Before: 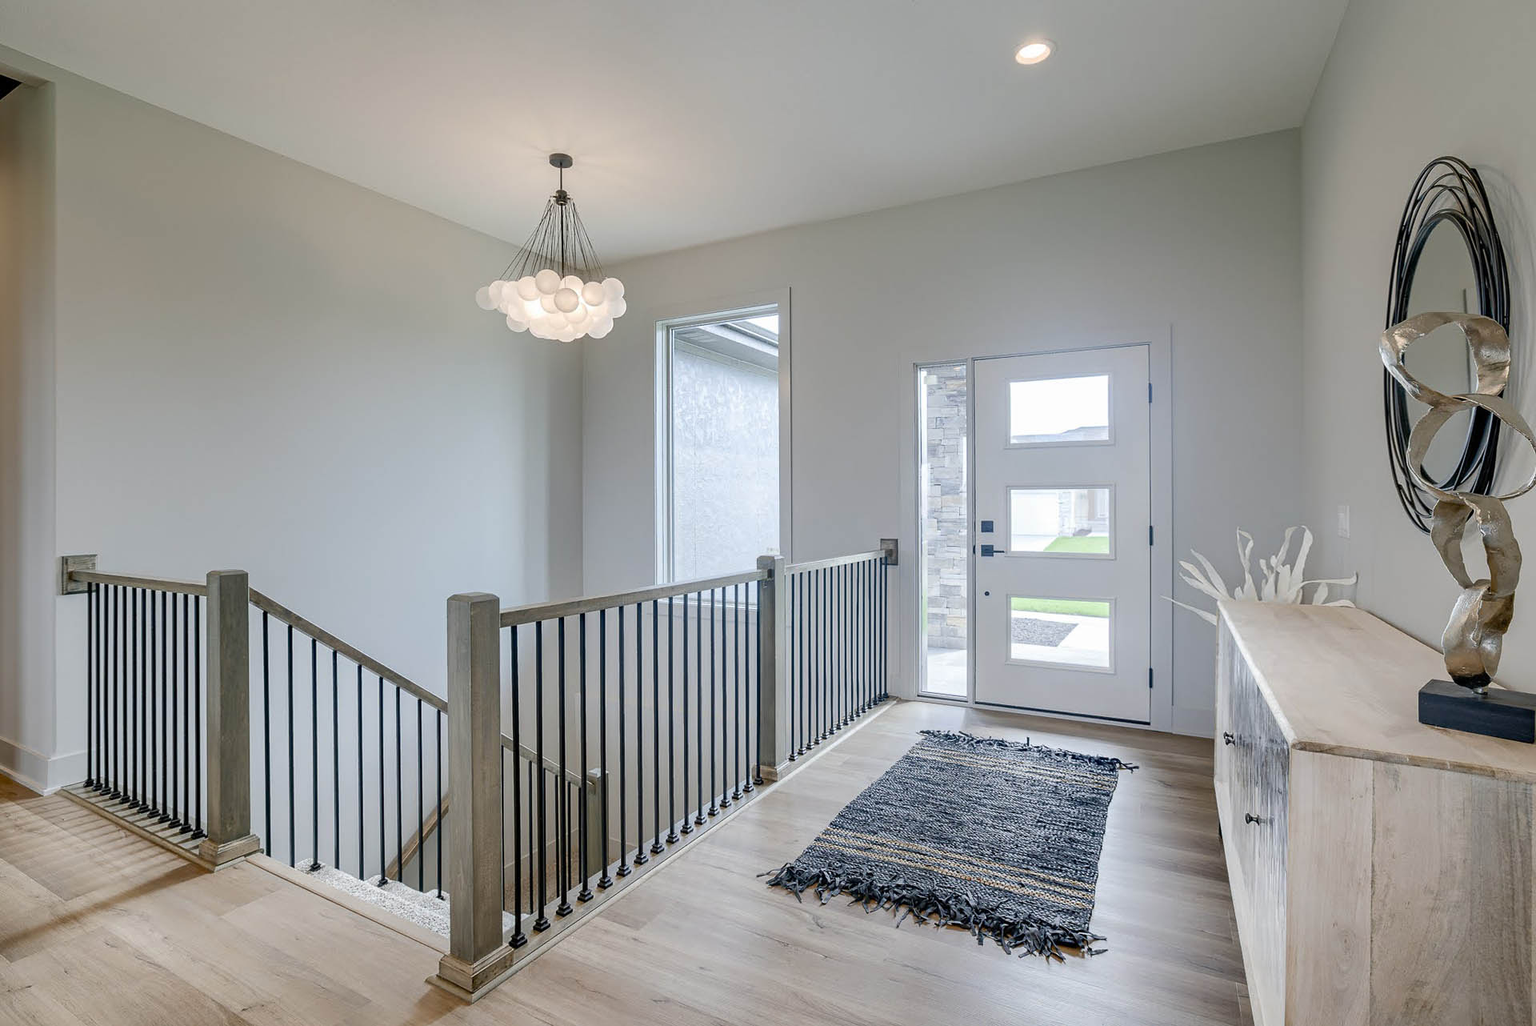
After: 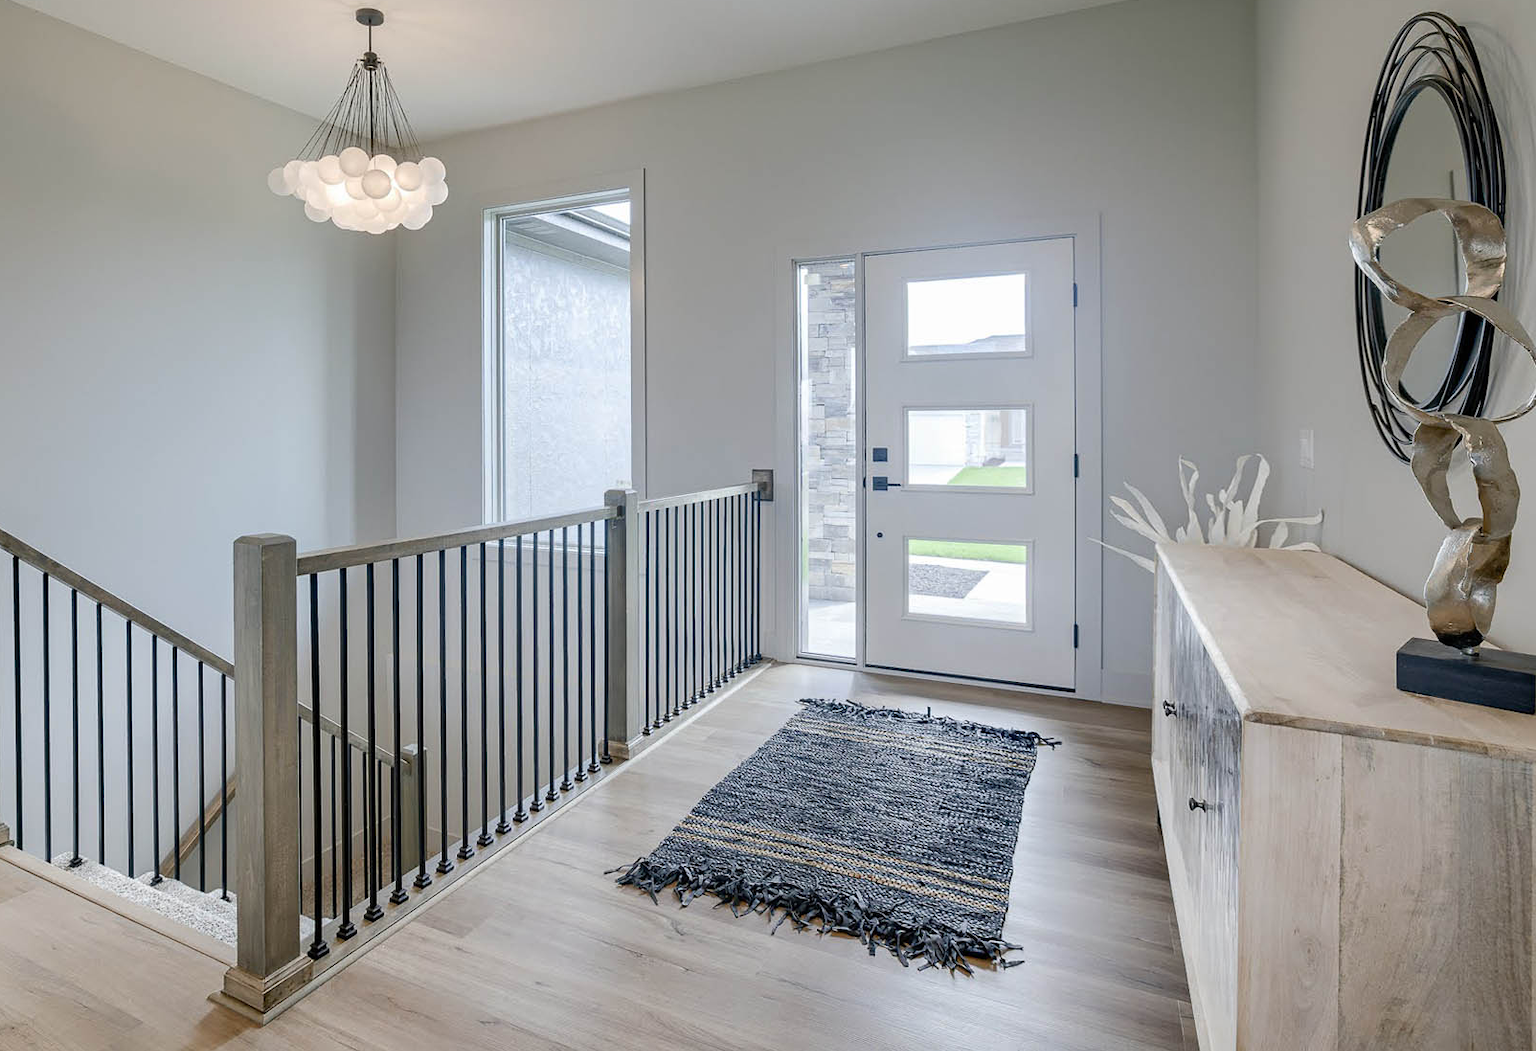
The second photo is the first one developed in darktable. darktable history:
crop: left 16.439%, top 14.339%
